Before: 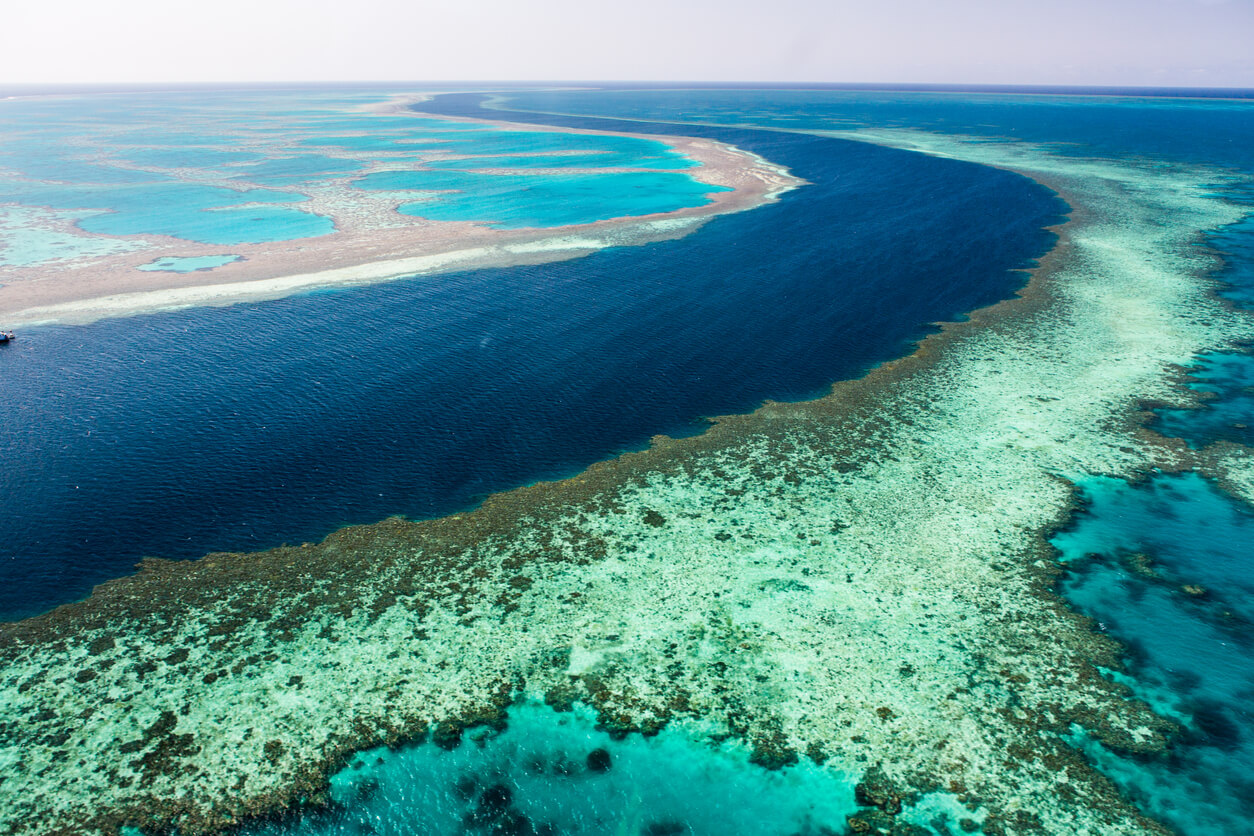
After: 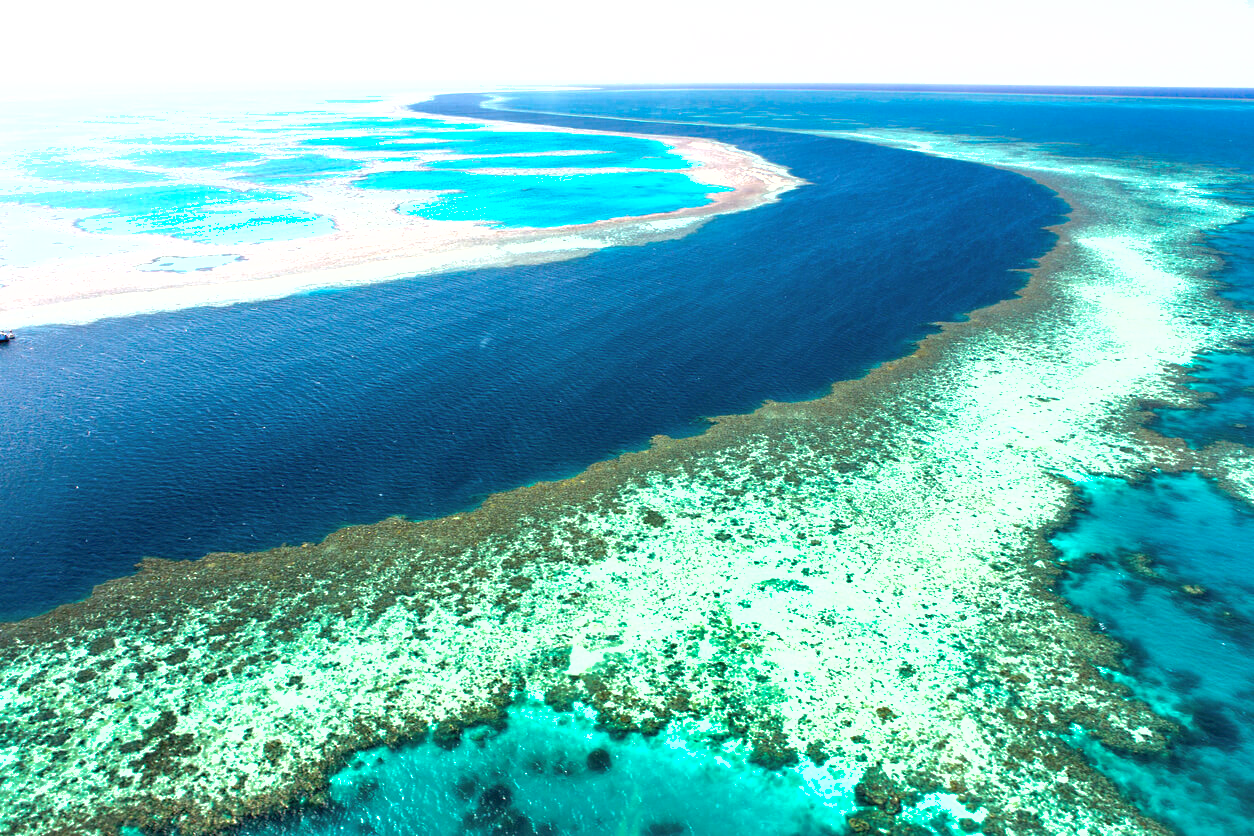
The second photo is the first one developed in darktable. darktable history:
shadows and highlights: on, module defaults
sharpen: radius 5.279, amount 0.31, threshold 26.743
exposure: black level correction 0, exposure 1 EV, compensate exposure bias true, compensate highlight preservation false
